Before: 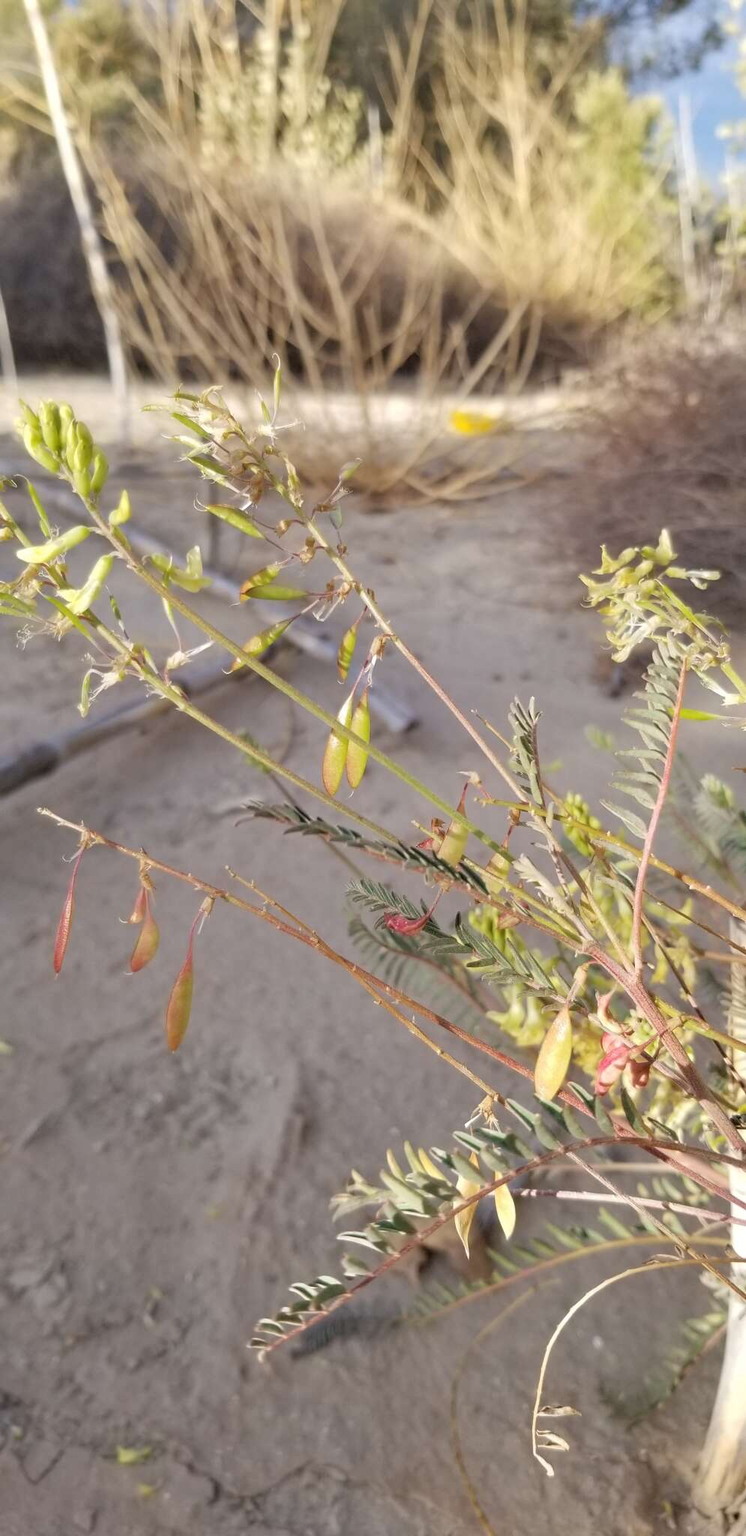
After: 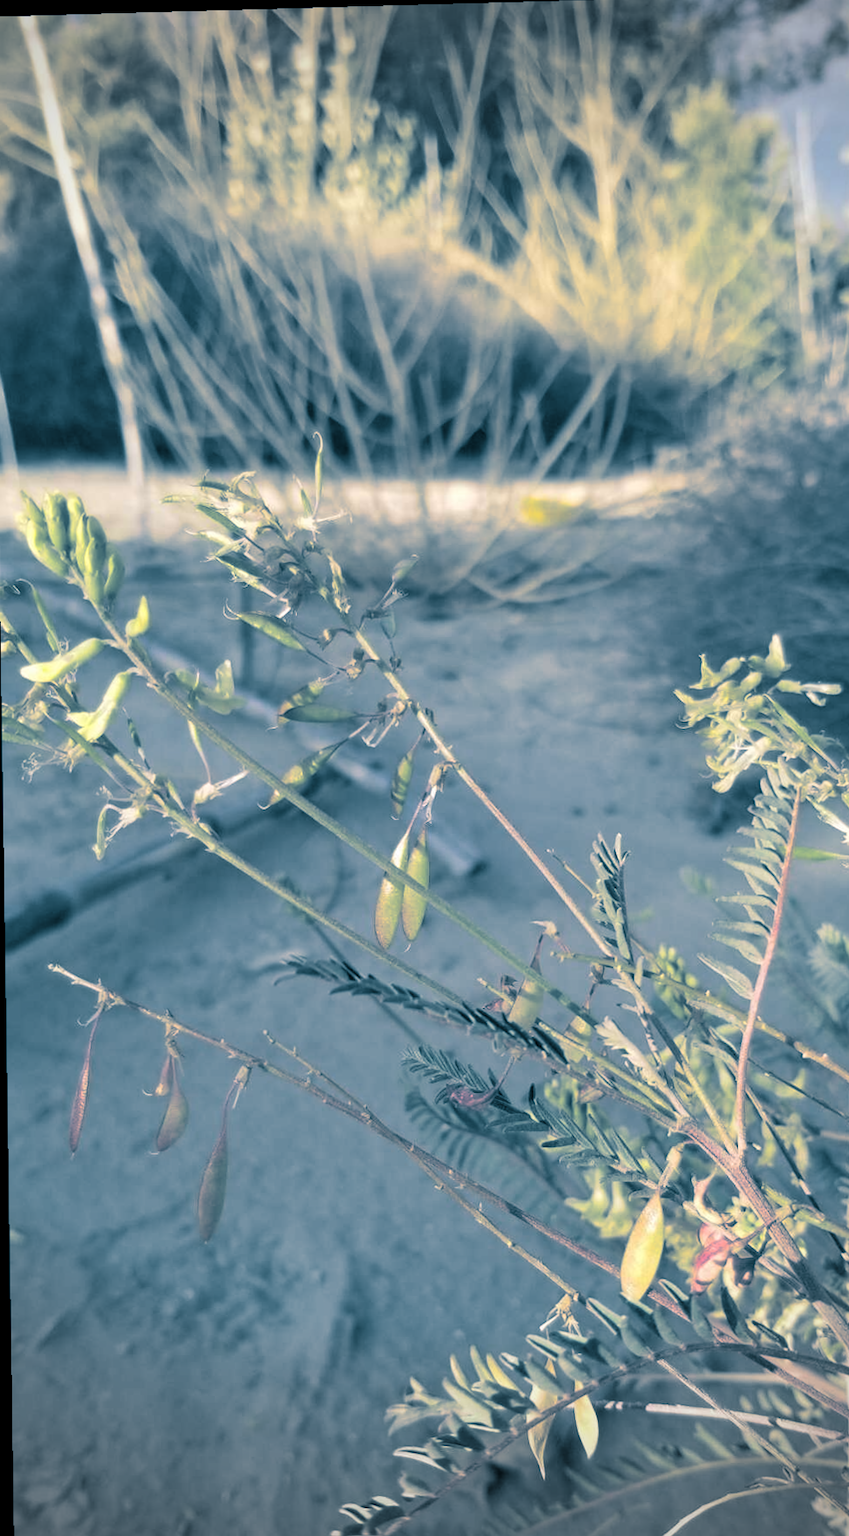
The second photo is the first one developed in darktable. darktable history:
split-toning: shadows › hue 212.4°, balance -70
vignetting: width/height ratio 1.094
crop and rotate: angle 0.2°, left 0.275%, right 3.127%, bottom 14.18%
rotate and perspective: lens shift (vertical) 0.048, lens shift (horizontal) -0.024, automatic cropping off
